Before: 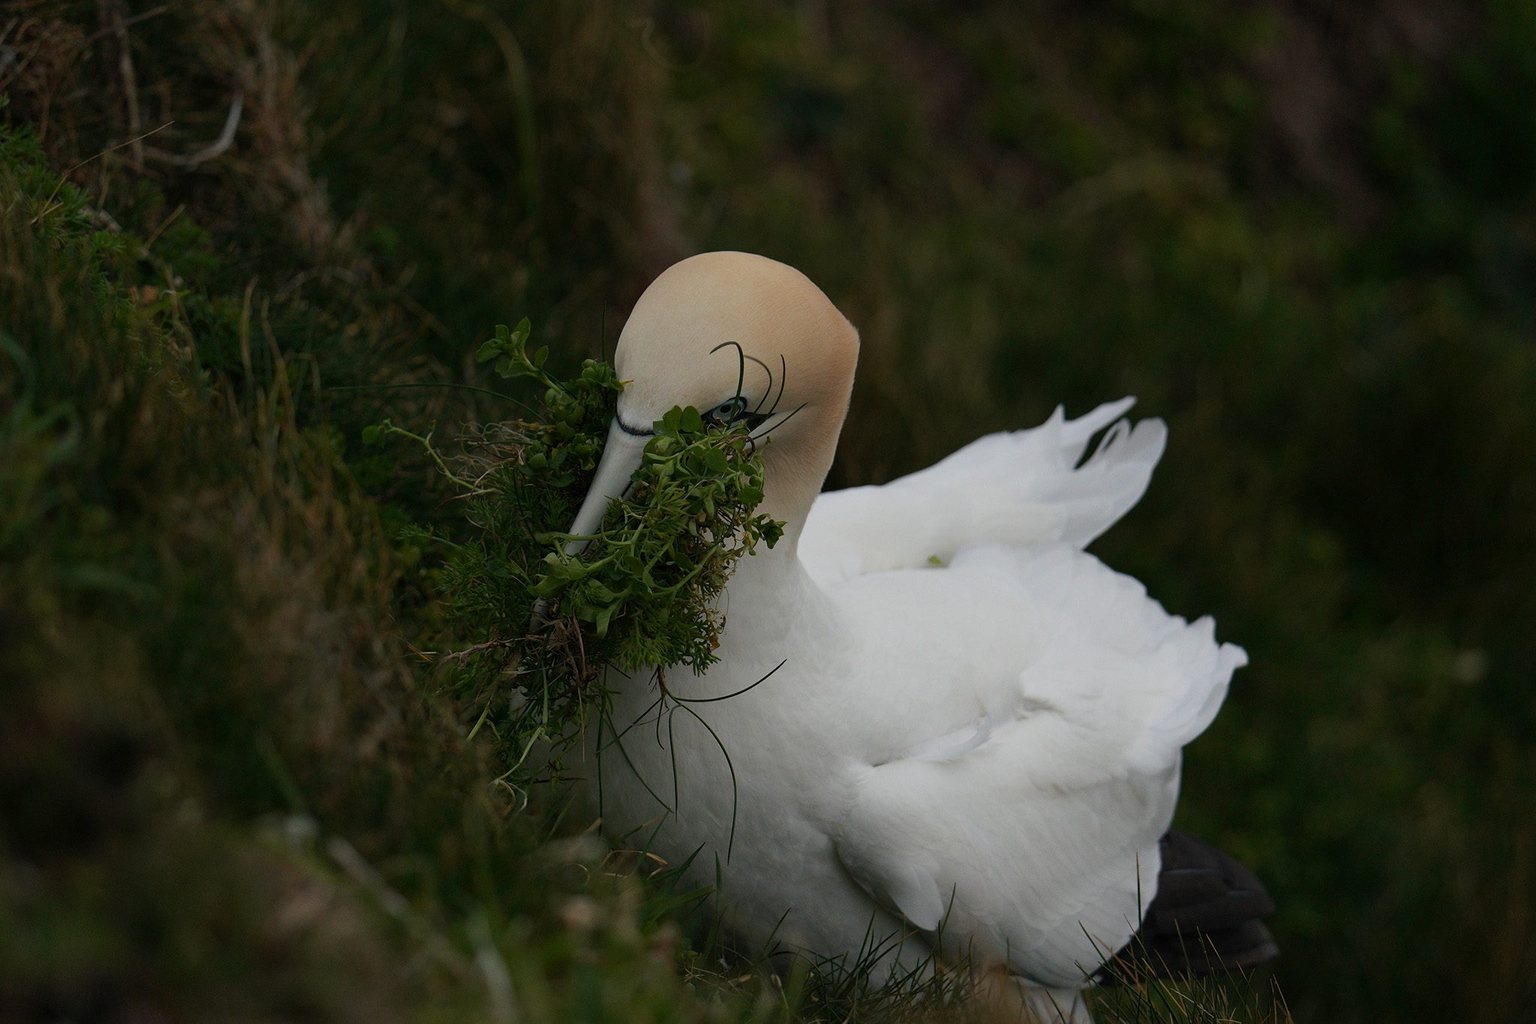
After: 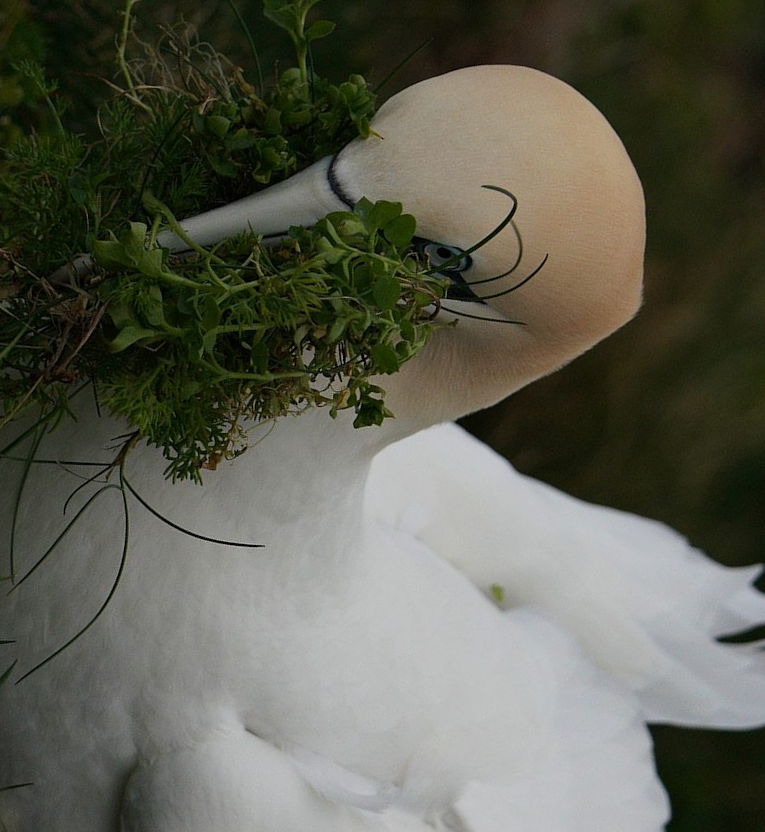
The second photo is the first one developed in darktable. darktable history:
crop and rotate: angle -45.11°, top 16.399%, right 0.879%, bottom 11.739%
